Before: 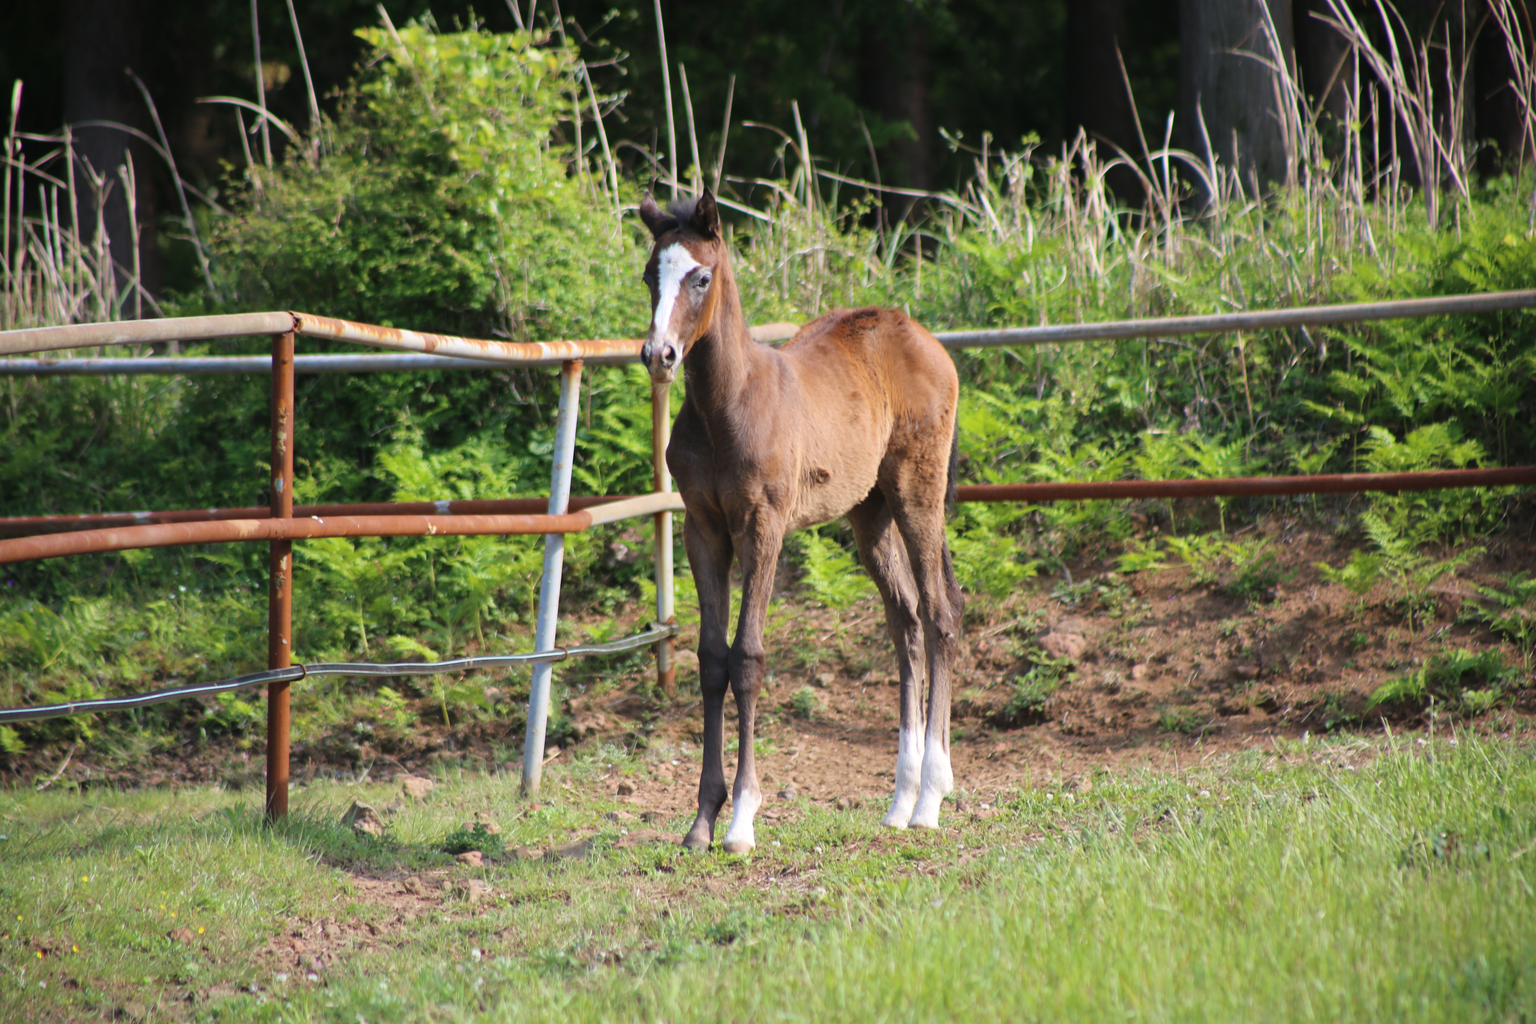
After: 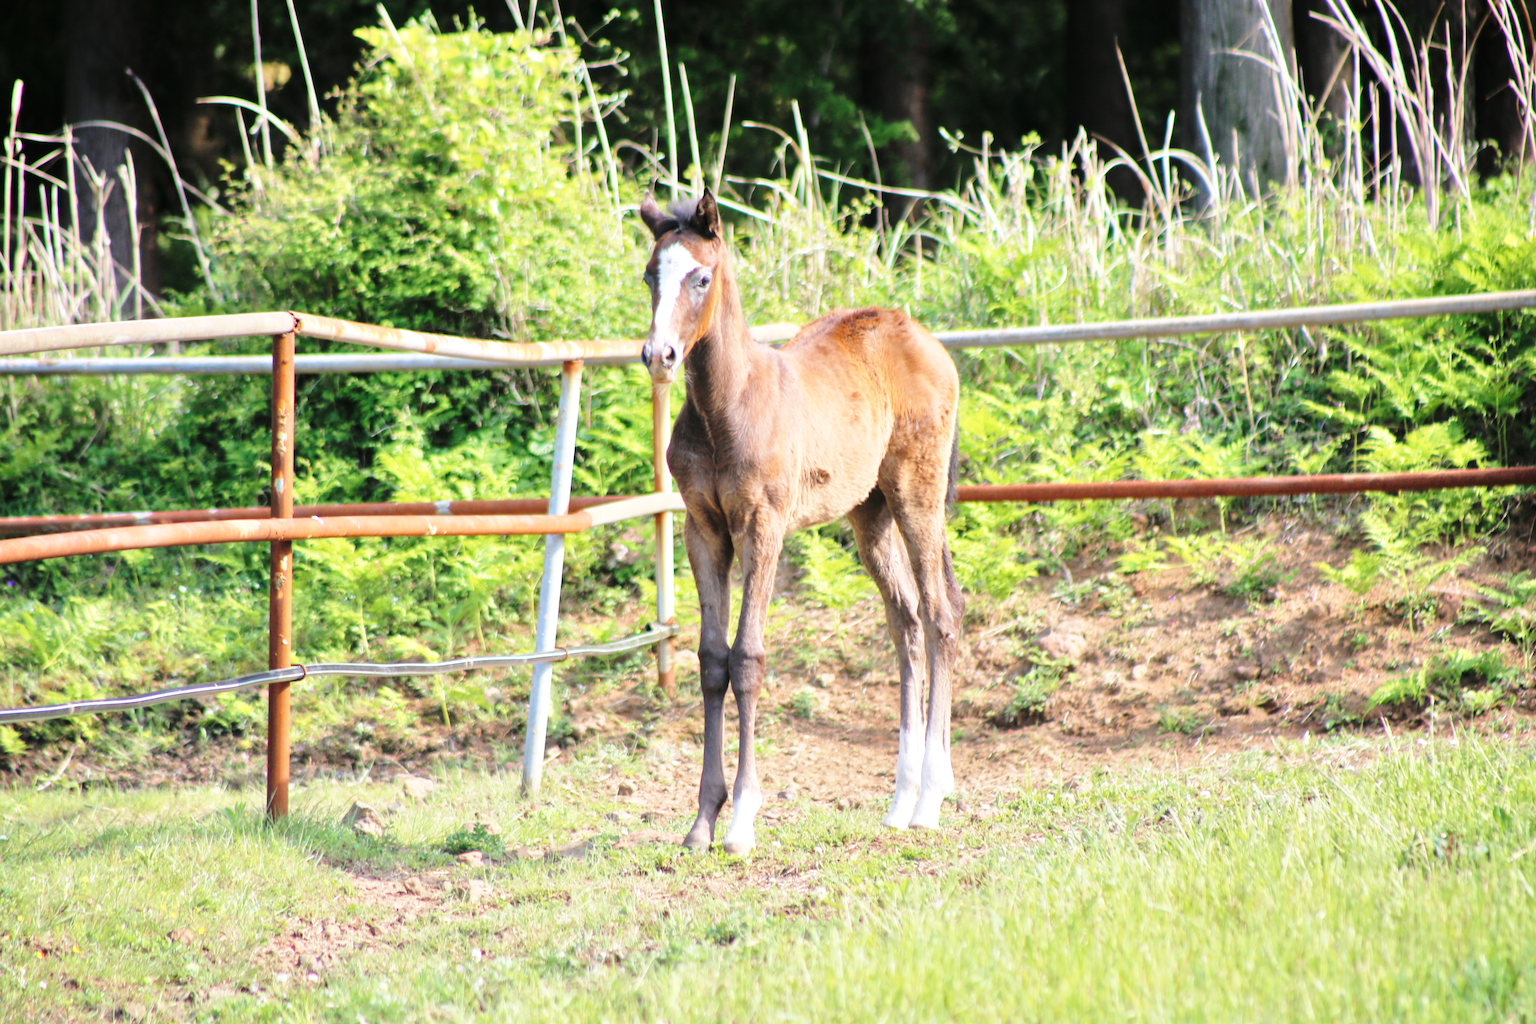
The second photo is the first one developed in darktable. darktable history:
local contrast: highlights 100%, shadows 100%, detail 120%, midtone range 0.2
base curve: curves: ch0 [(0, 0) (0.028, 0.03) (0.121, 0.232) (0.46, 0.748) (0.859, 0.968) (1, 1)], preserve colors none
tone equalizer: -7 EV 0.15 EV, -6 EV 0.6 EV, -5 EV 1.15 EV, -4 EV 1.33 EV, -3 EV 1.15 EV, -2 EV 0.6 EV, -1 EV 0.15 EV, mask exposure compensation -0.5 EV
